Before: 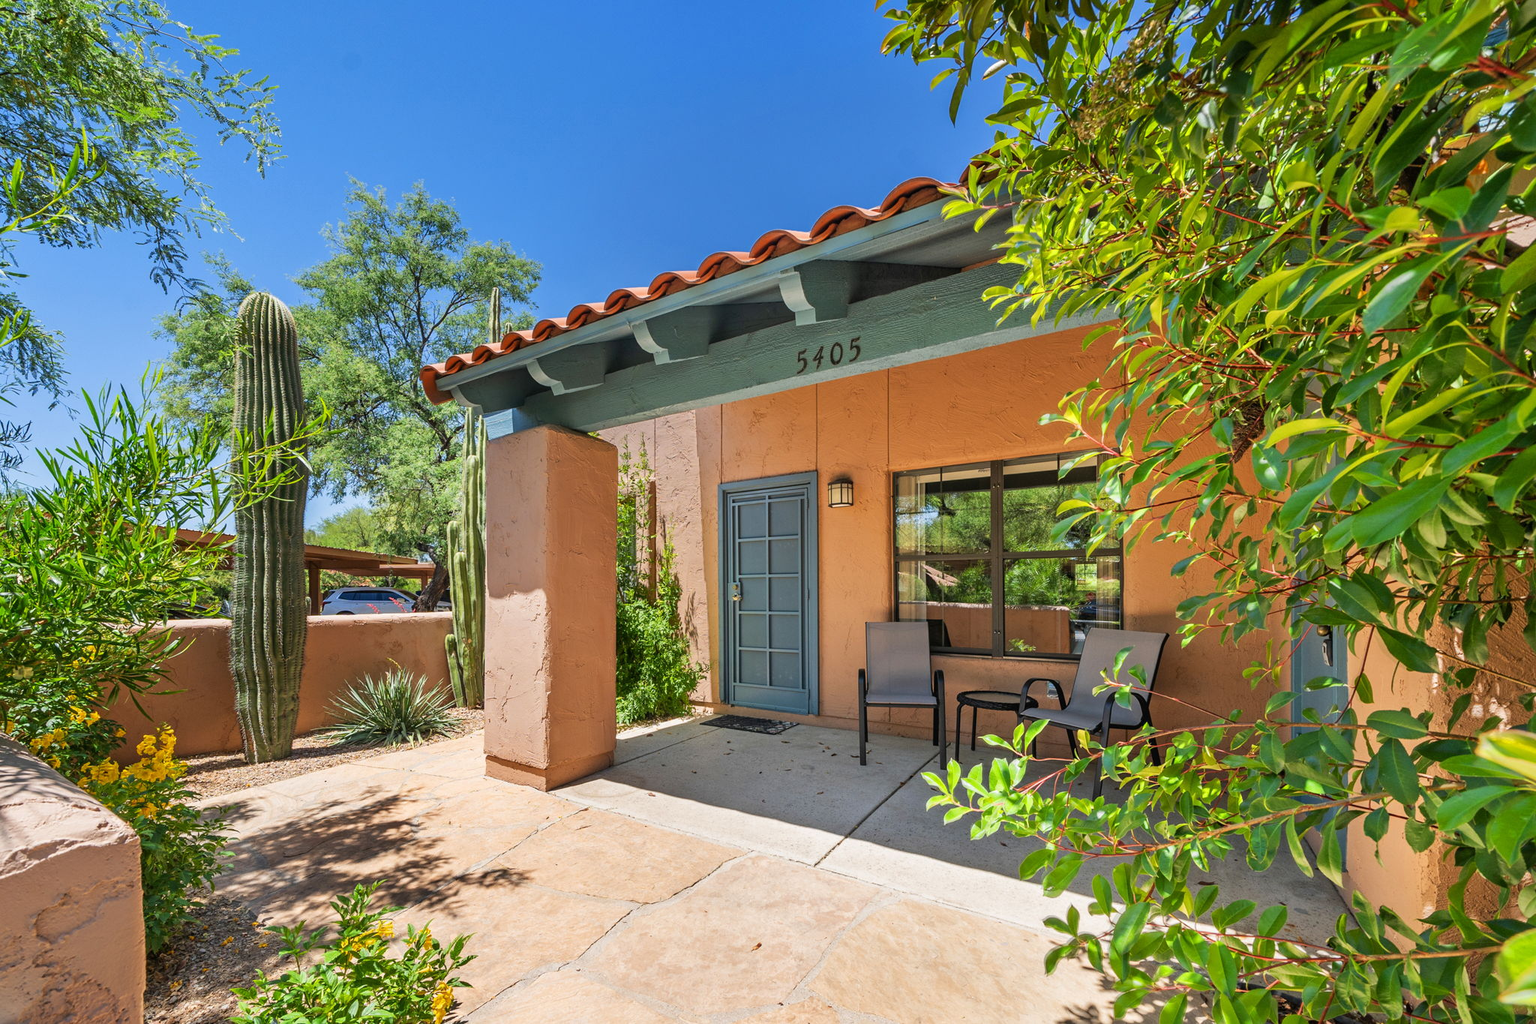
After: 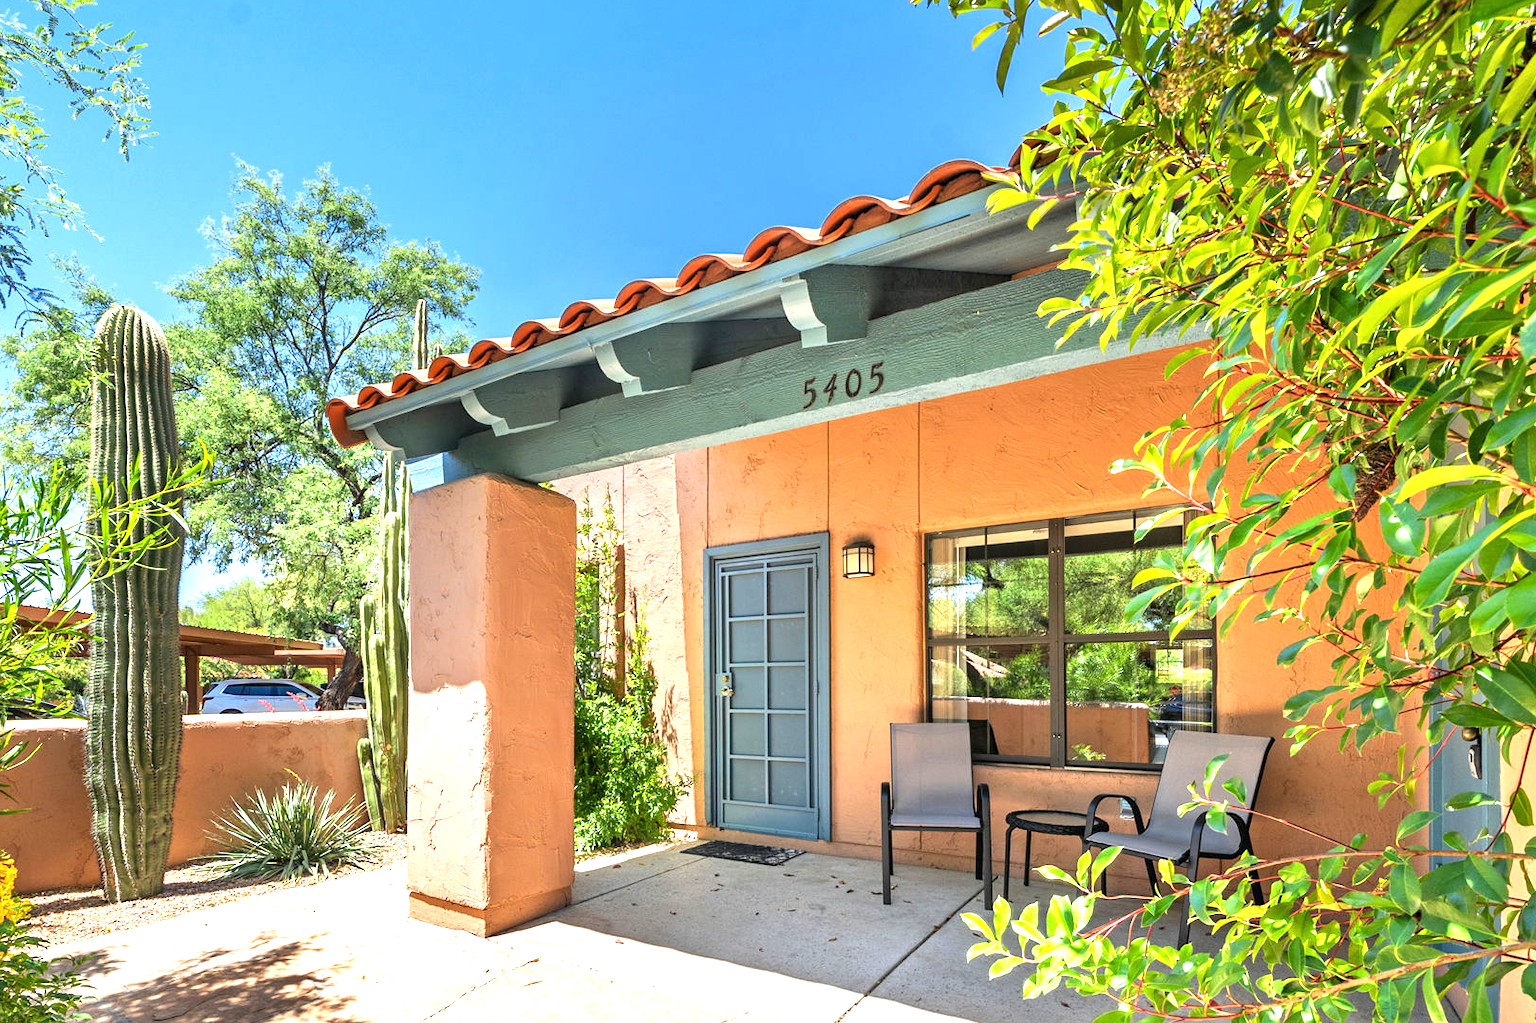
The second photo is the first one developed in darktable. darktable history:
contrast equalizer: octaves 7, y [[0.6 ×6], [0.55 ×6], [0 ×6], [0 ×6], [0 ×6]], mix 0.151
crop and rotate: left 10.601%, top 5.045%, right 10.427%, bottom 15.981%
exposure: black level correction 0, exposure 1.099 EV, compensate highlight preservation false
